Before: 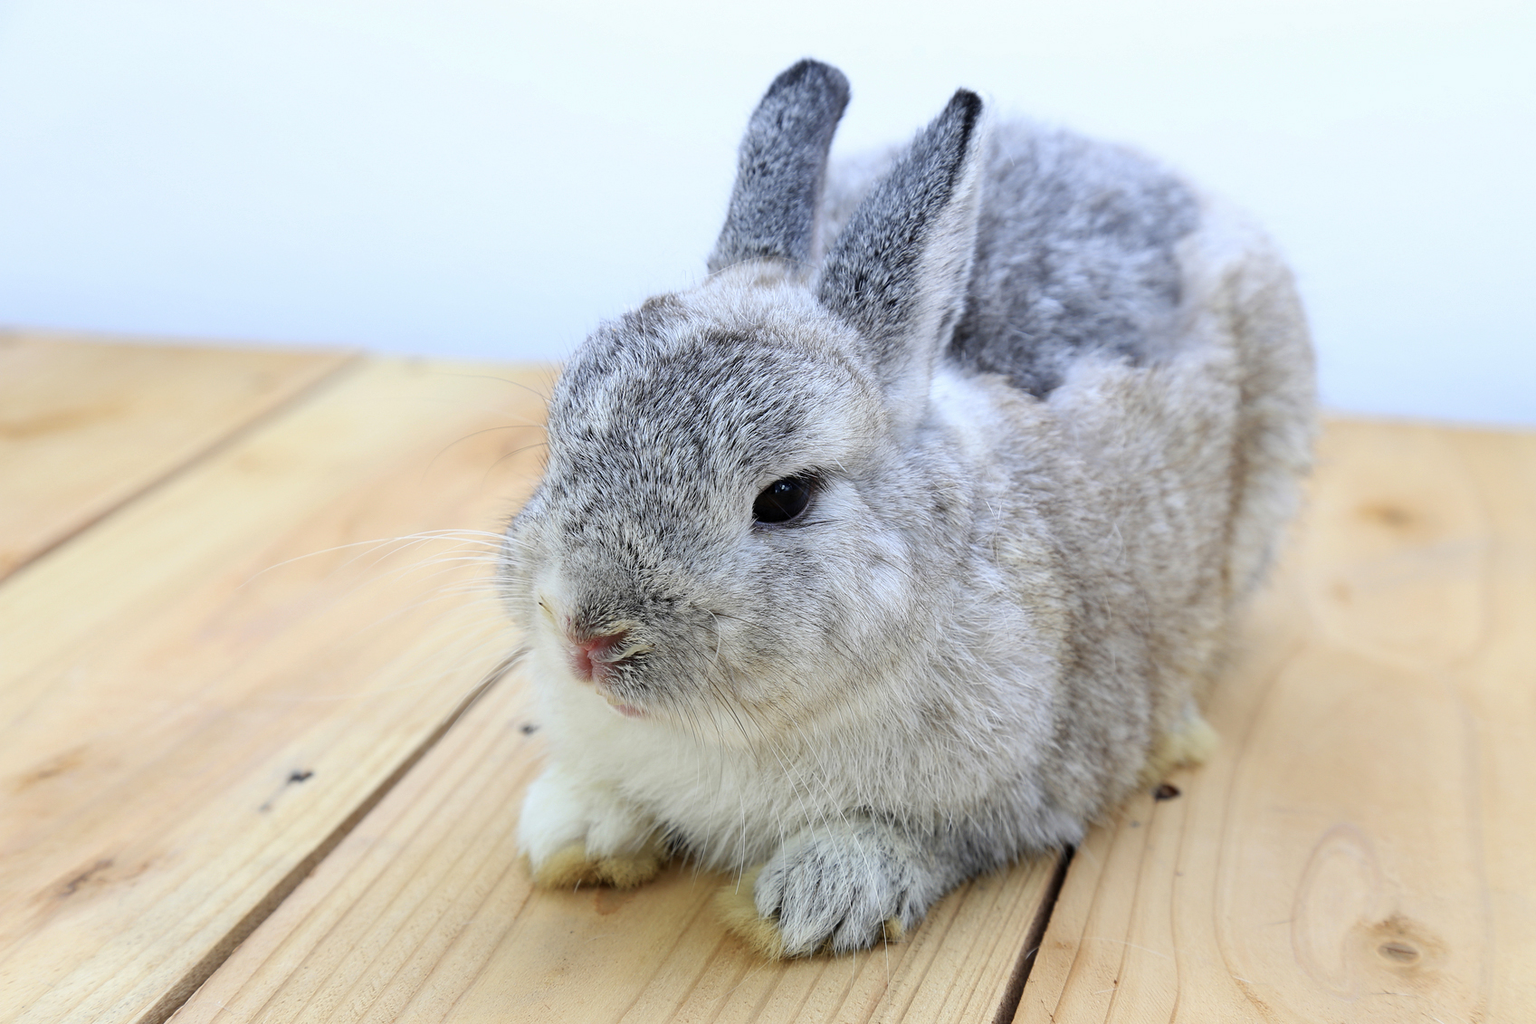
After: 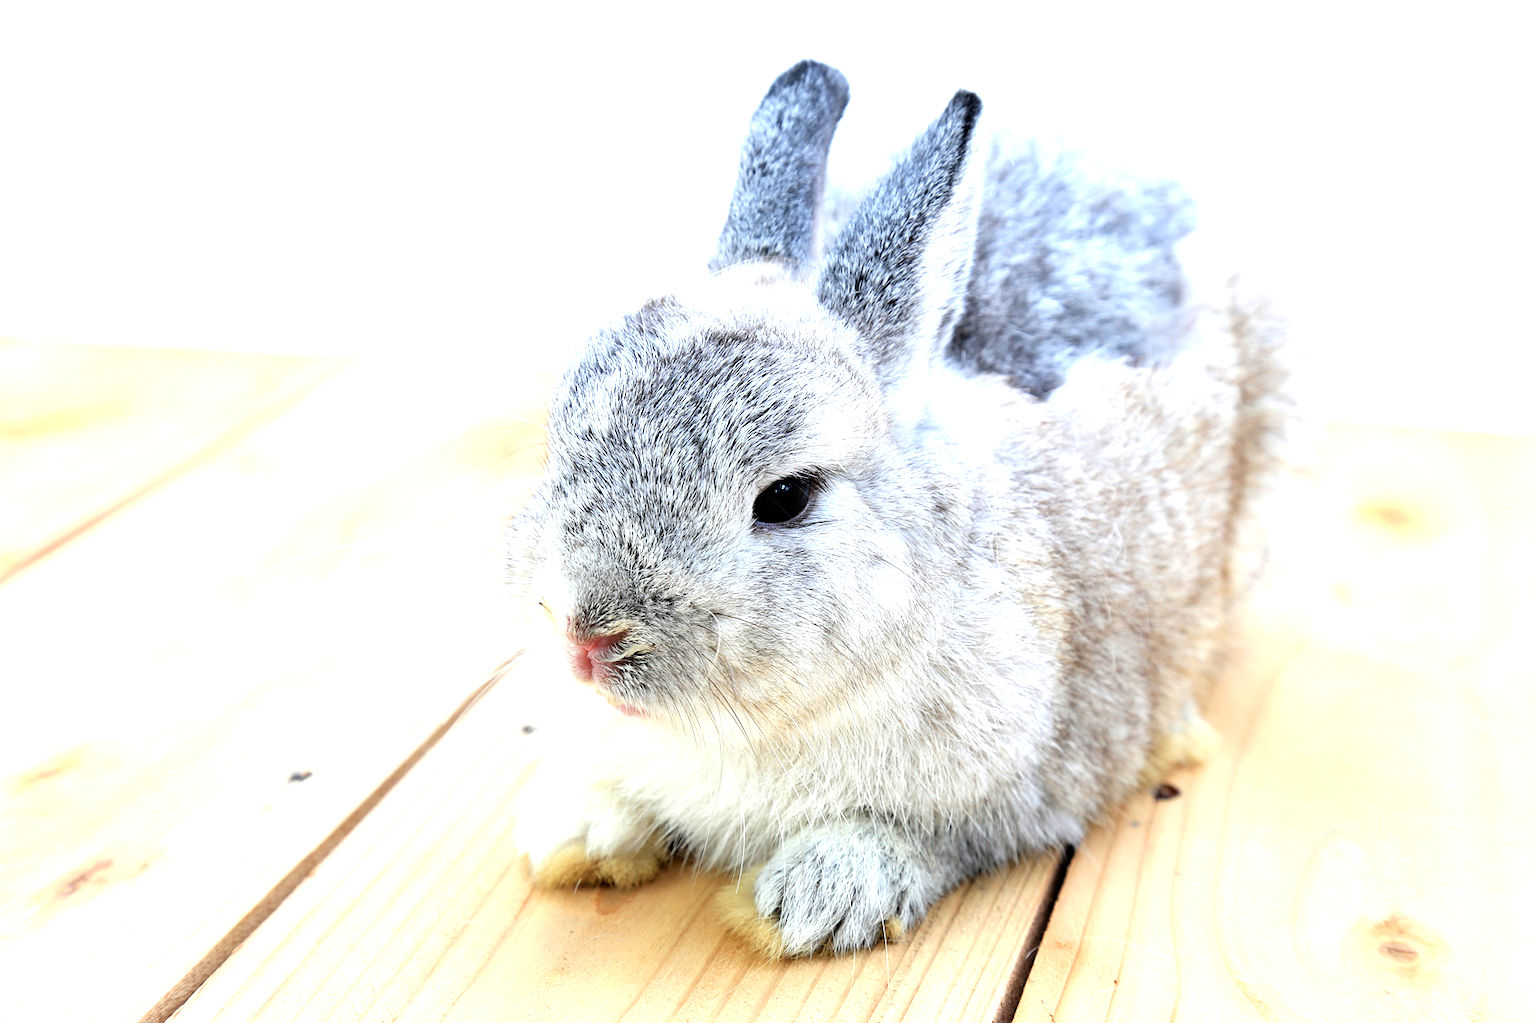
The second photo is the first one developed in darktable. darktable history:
tone equalizer: -8 EV -1.09 EV, -7 EV -1.05 EV, -6 EV -0.842 EV, -5 EV -0.611 EV, -3 EV 0.583 EV, -2 EV 0.865 EV, -1 EV 1 EV, +0 EV 1.07 EV
